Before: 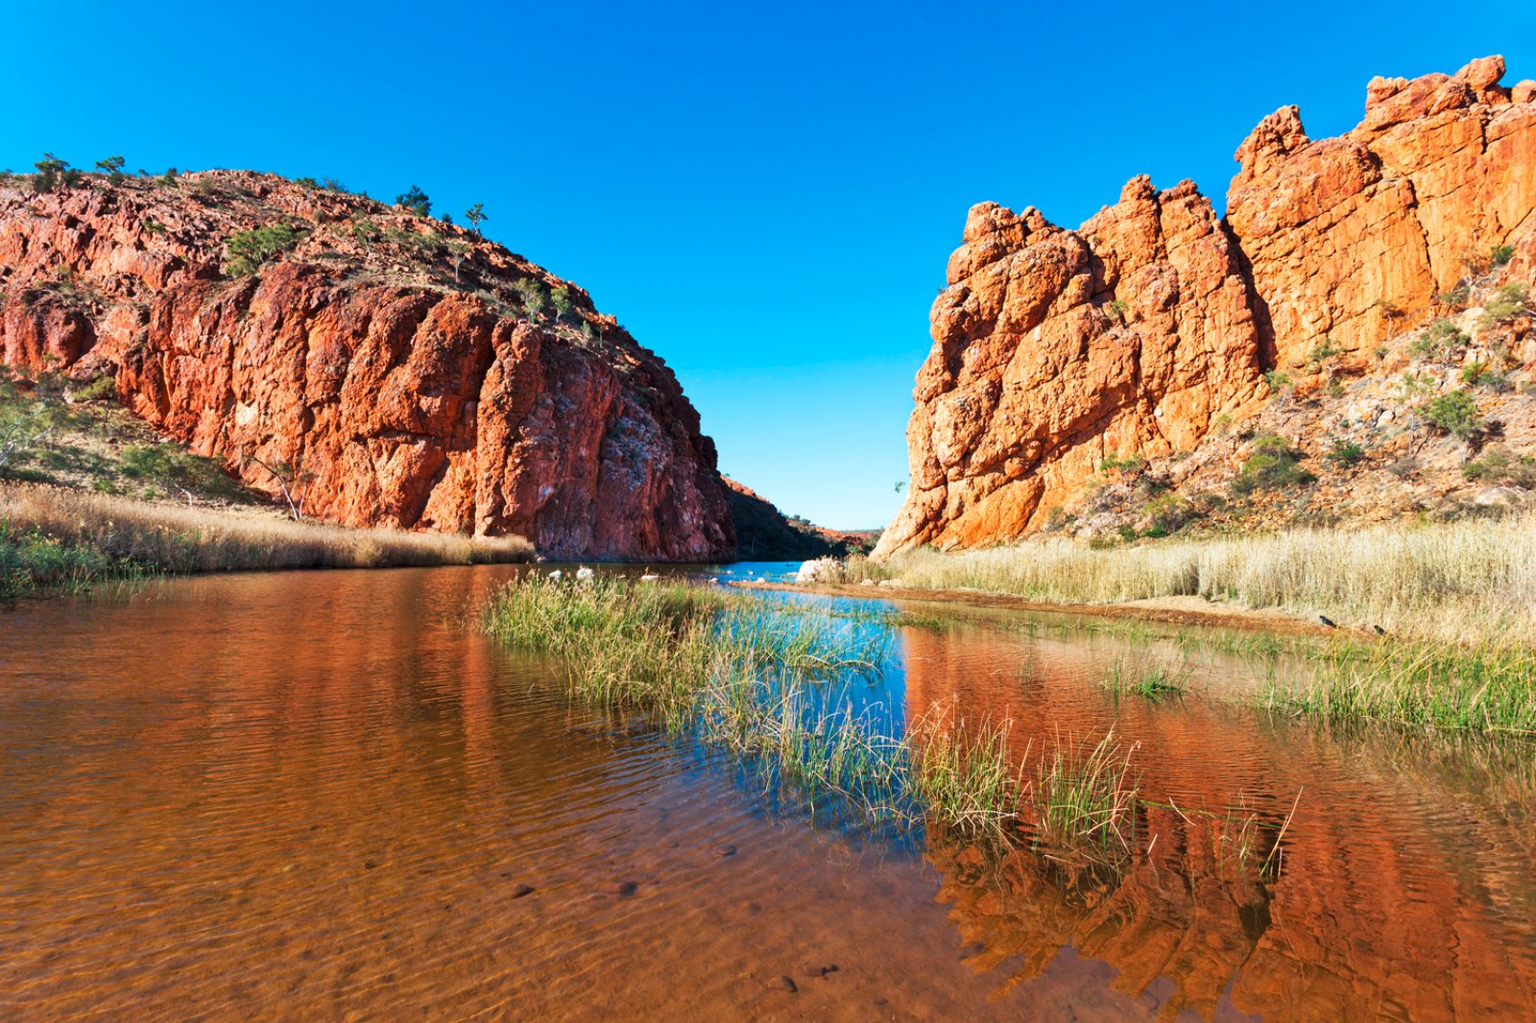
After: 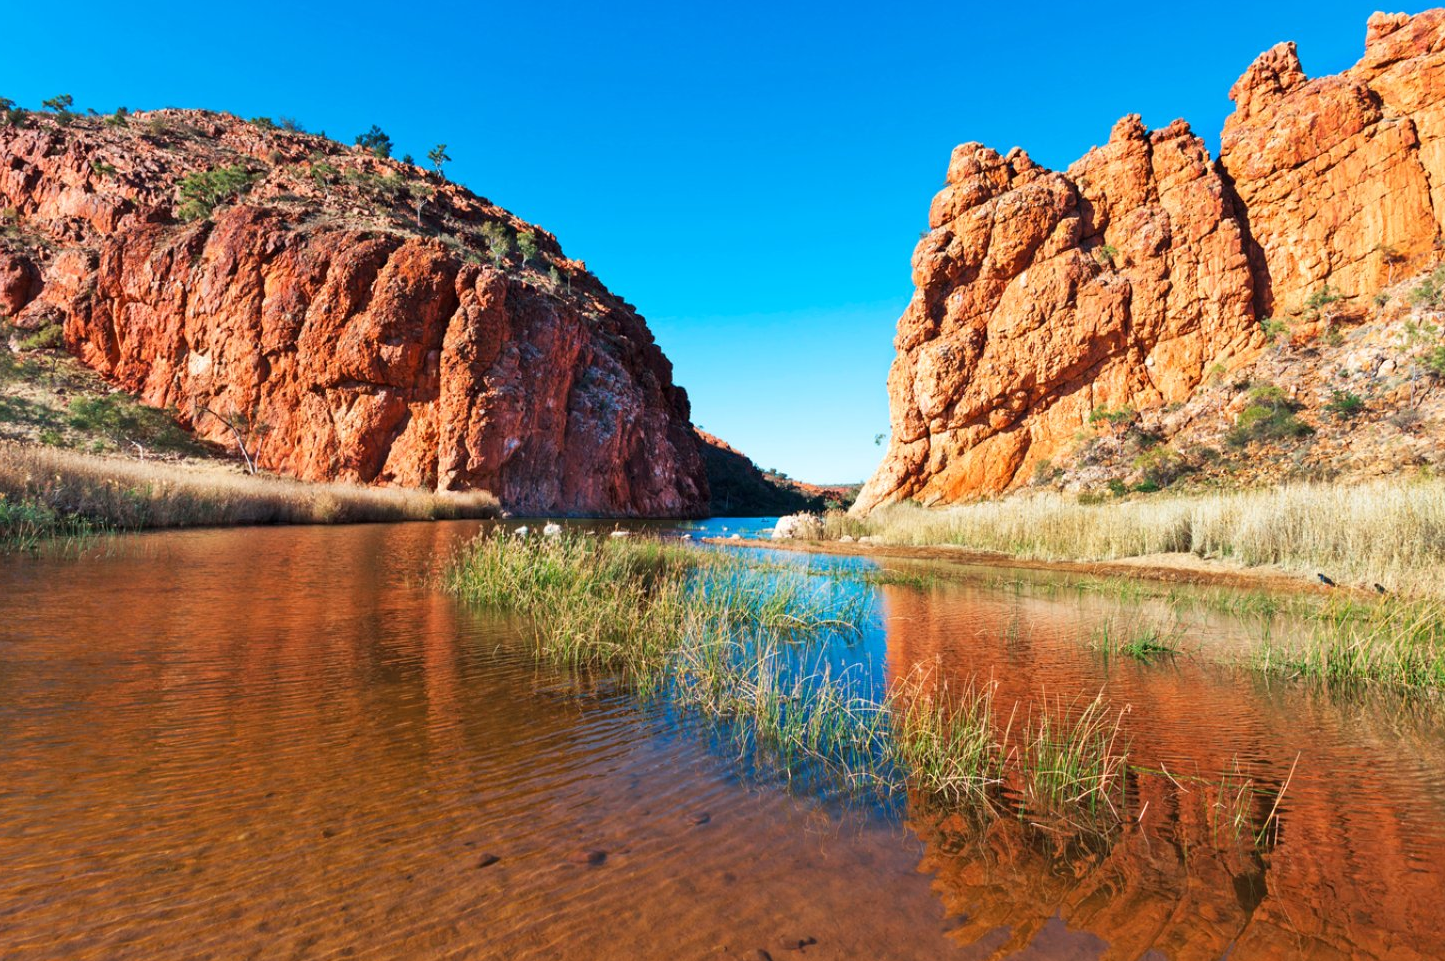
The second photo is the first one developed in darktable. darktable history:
crop: left 3.575%, top 6.439%, right 6.054%, bottom 3.325%
